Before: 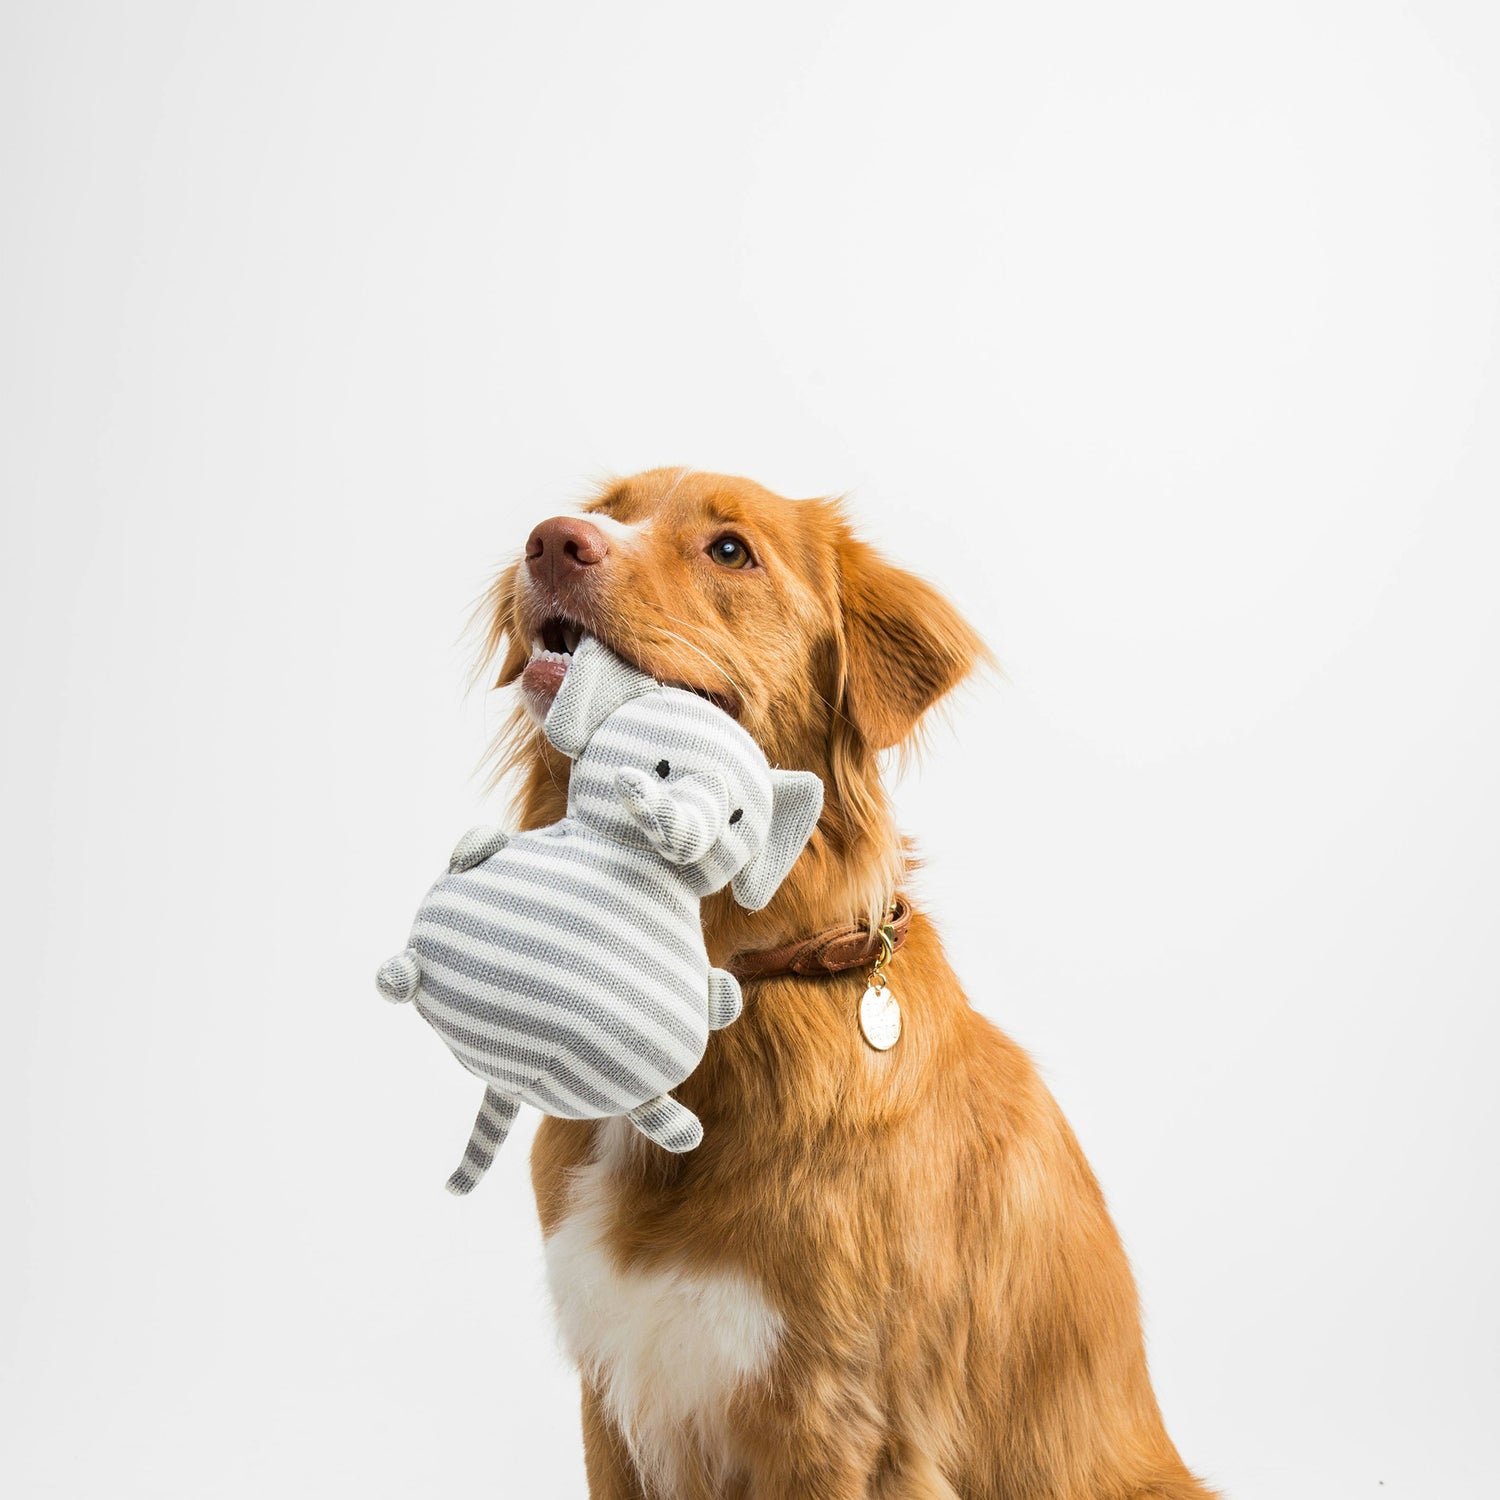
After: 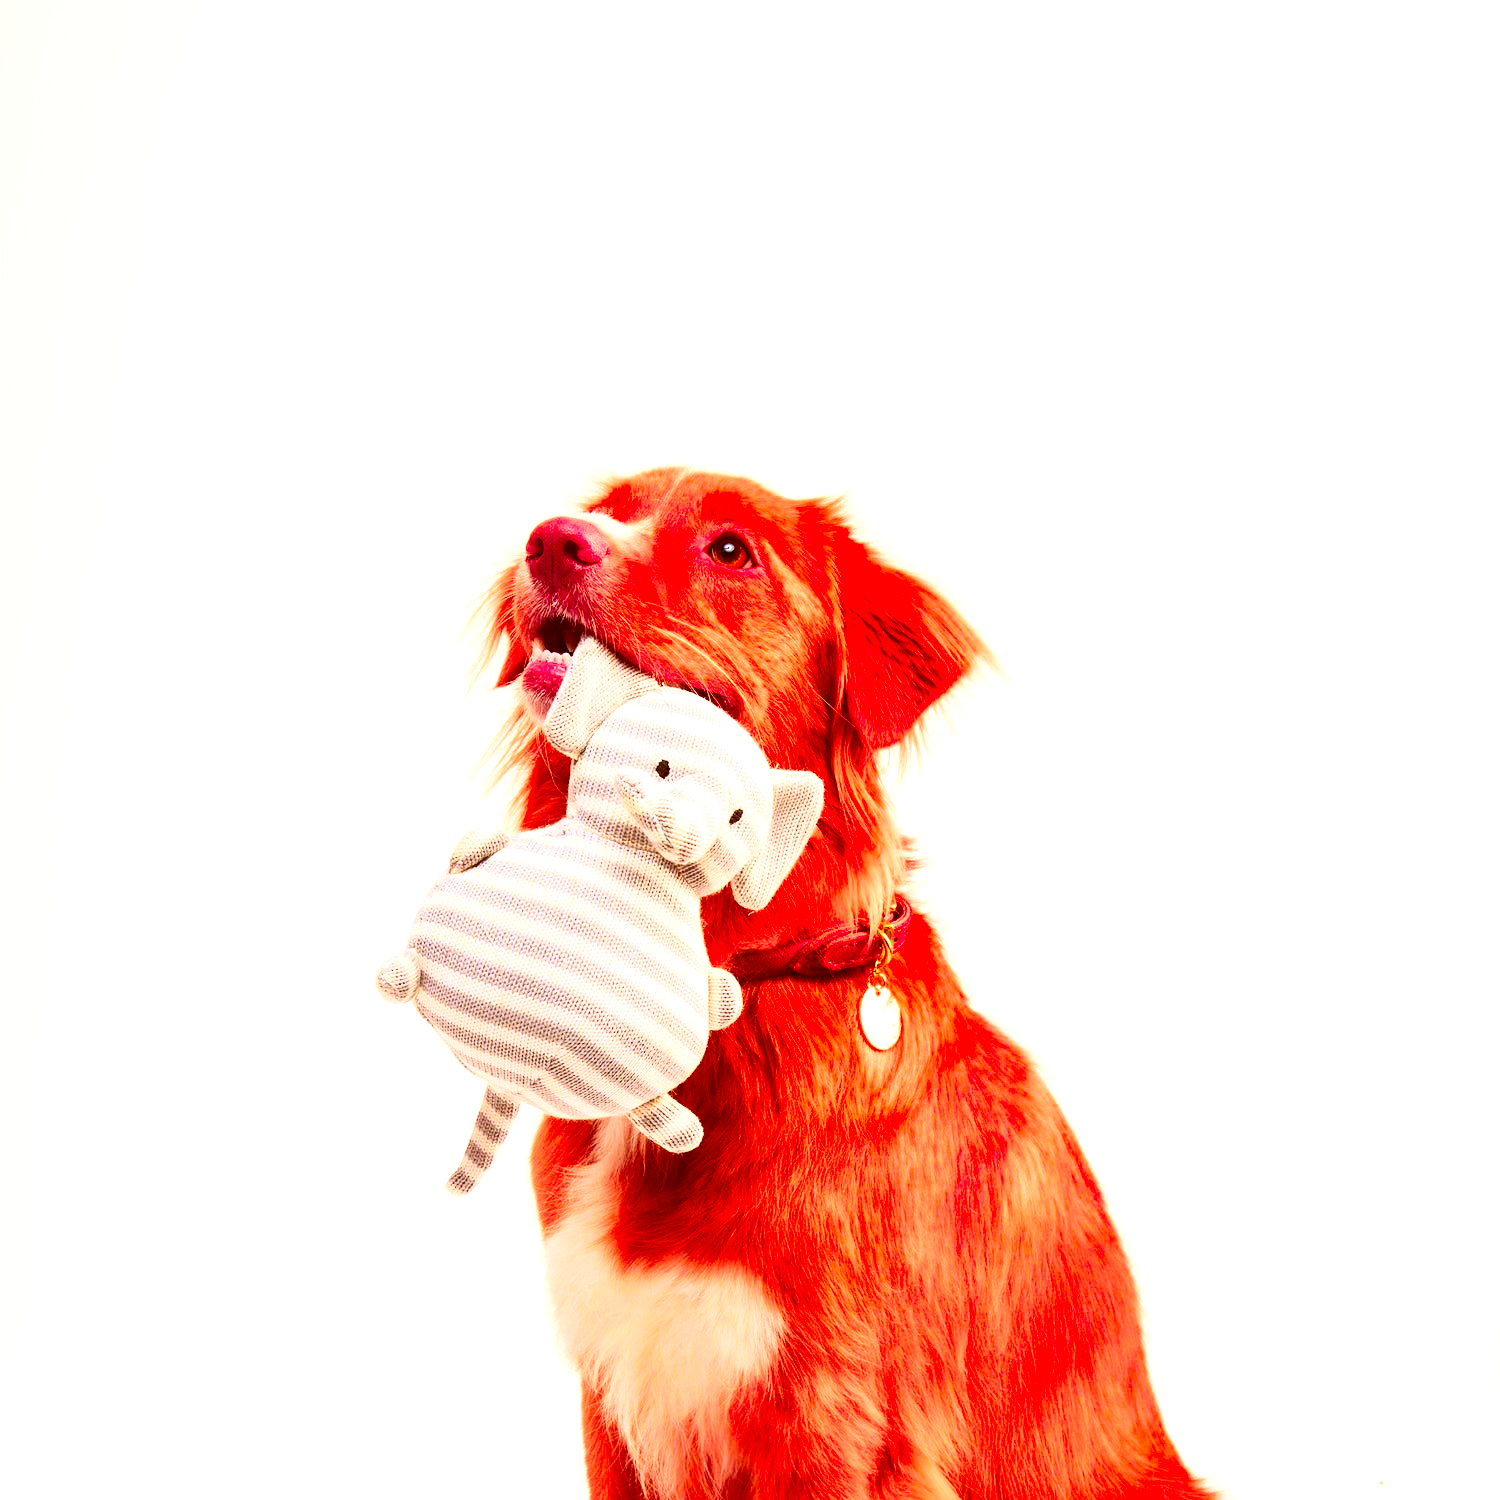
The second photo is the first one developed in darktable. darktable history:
contrast brightness saturation: contrast 0.26, brightness 0.02, saturation 0.87
exposure: black level correction 0, exposure 0.6 EV, compensate exposure bias true, compensate highlight preservation false
white balance: red 1.05, blue 1.072
color correction: highlights a* 1.12, highlights b* 24.26, shadows a* 15.58, shadows b* 24.26
color zones: curves: ch1 [(0.263, 0.53) (0.376, 0.287) (0.487, 0.512) (0.748, 0.547) (1, 0.513)]; ch2 [(0.262, 0.45) (0.751, 0.477)], mix 31.98%
